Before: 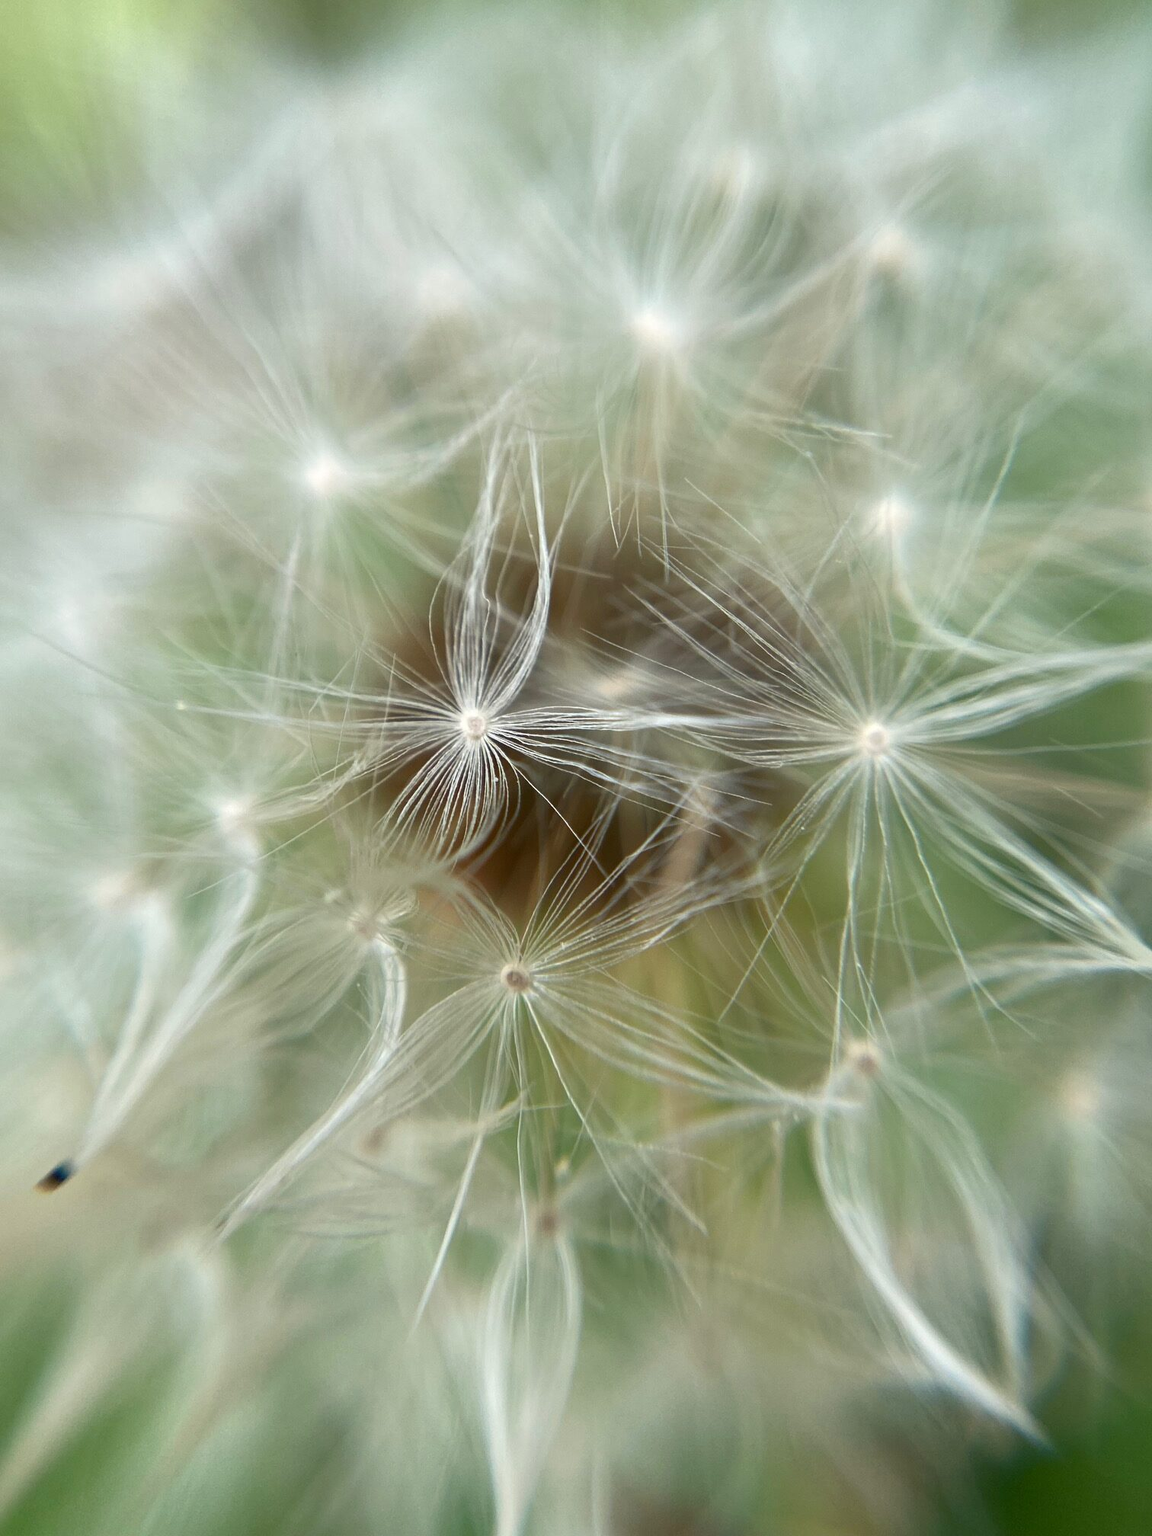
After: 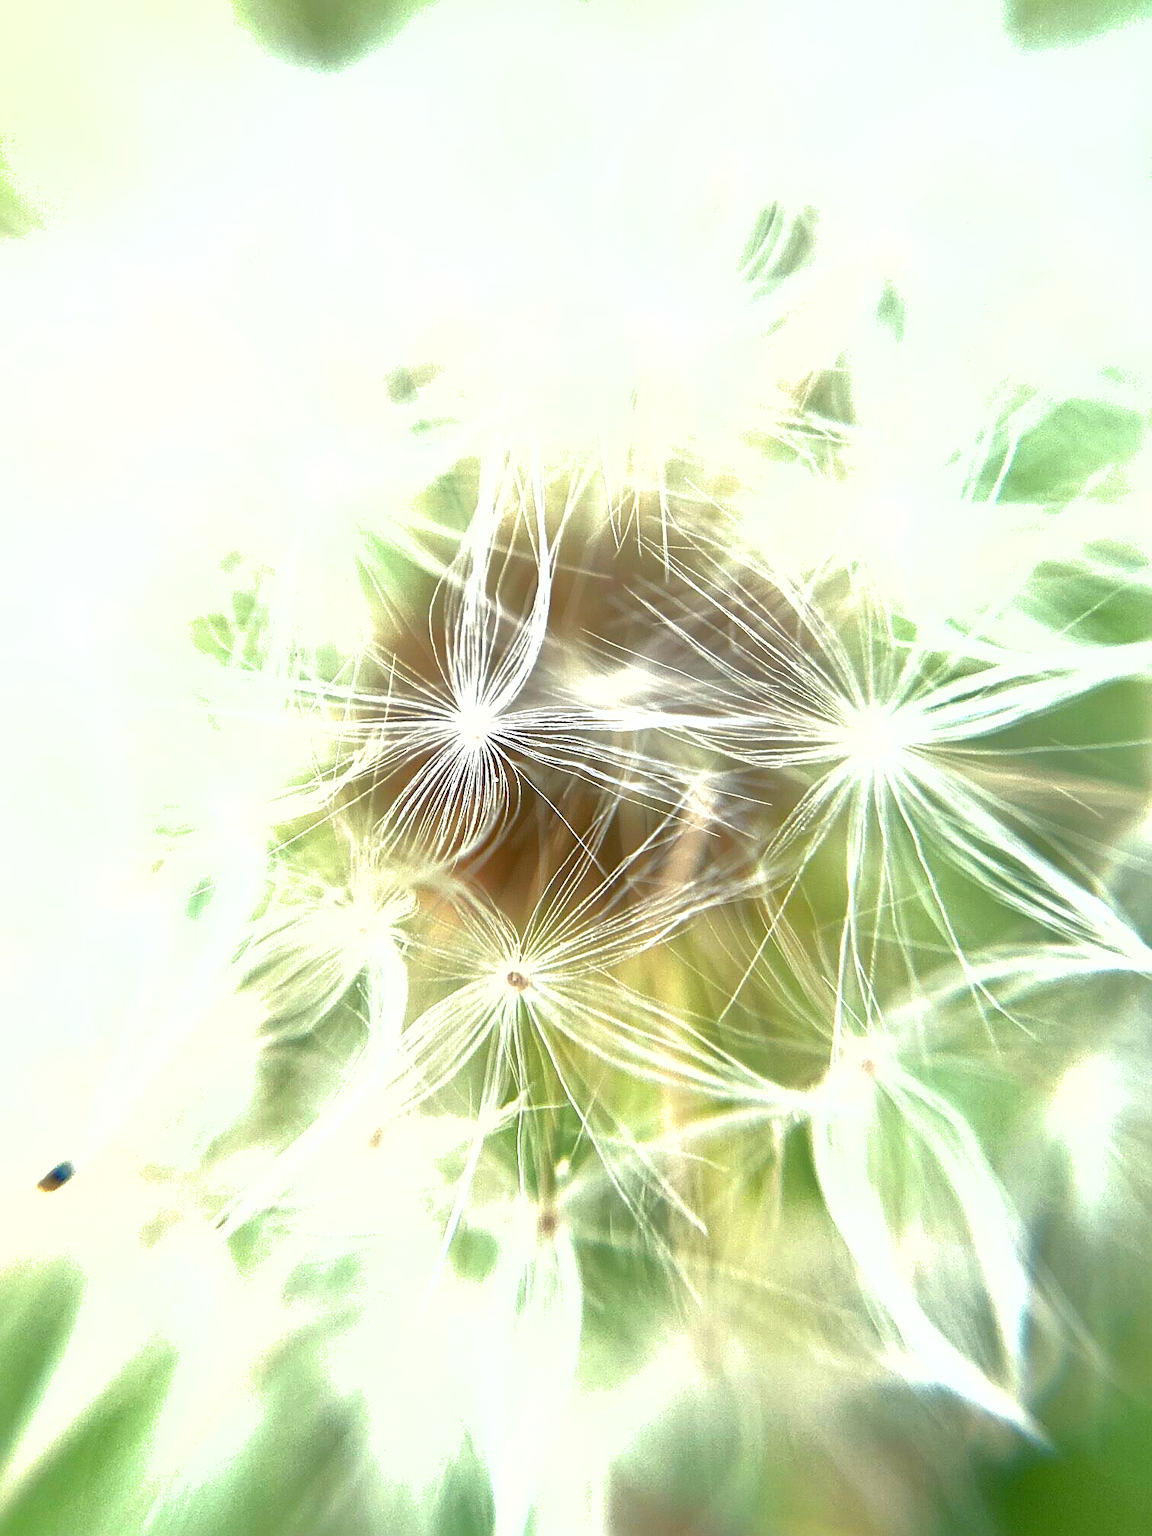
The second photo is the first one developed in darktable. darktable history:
exposure: black level correction 0, exposure 1.535 EV, compensate highlight preservation false
sharpen: on, module defaults
shadows and highlights: on, module defaults
levels: levels [0, 0.51, 1]
